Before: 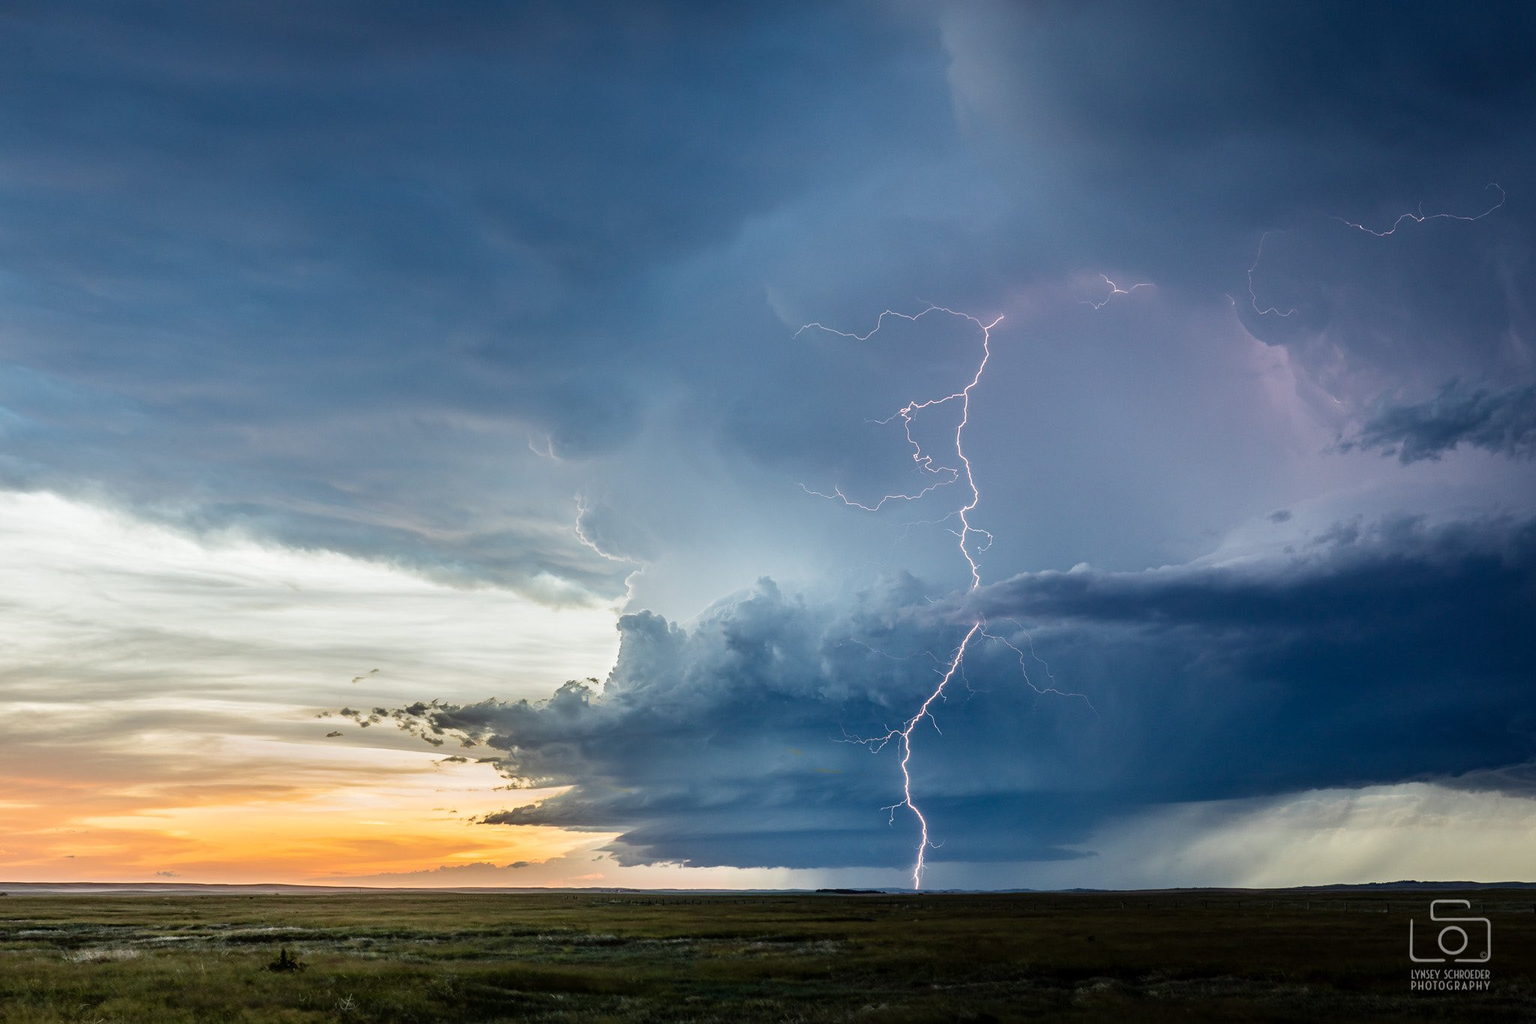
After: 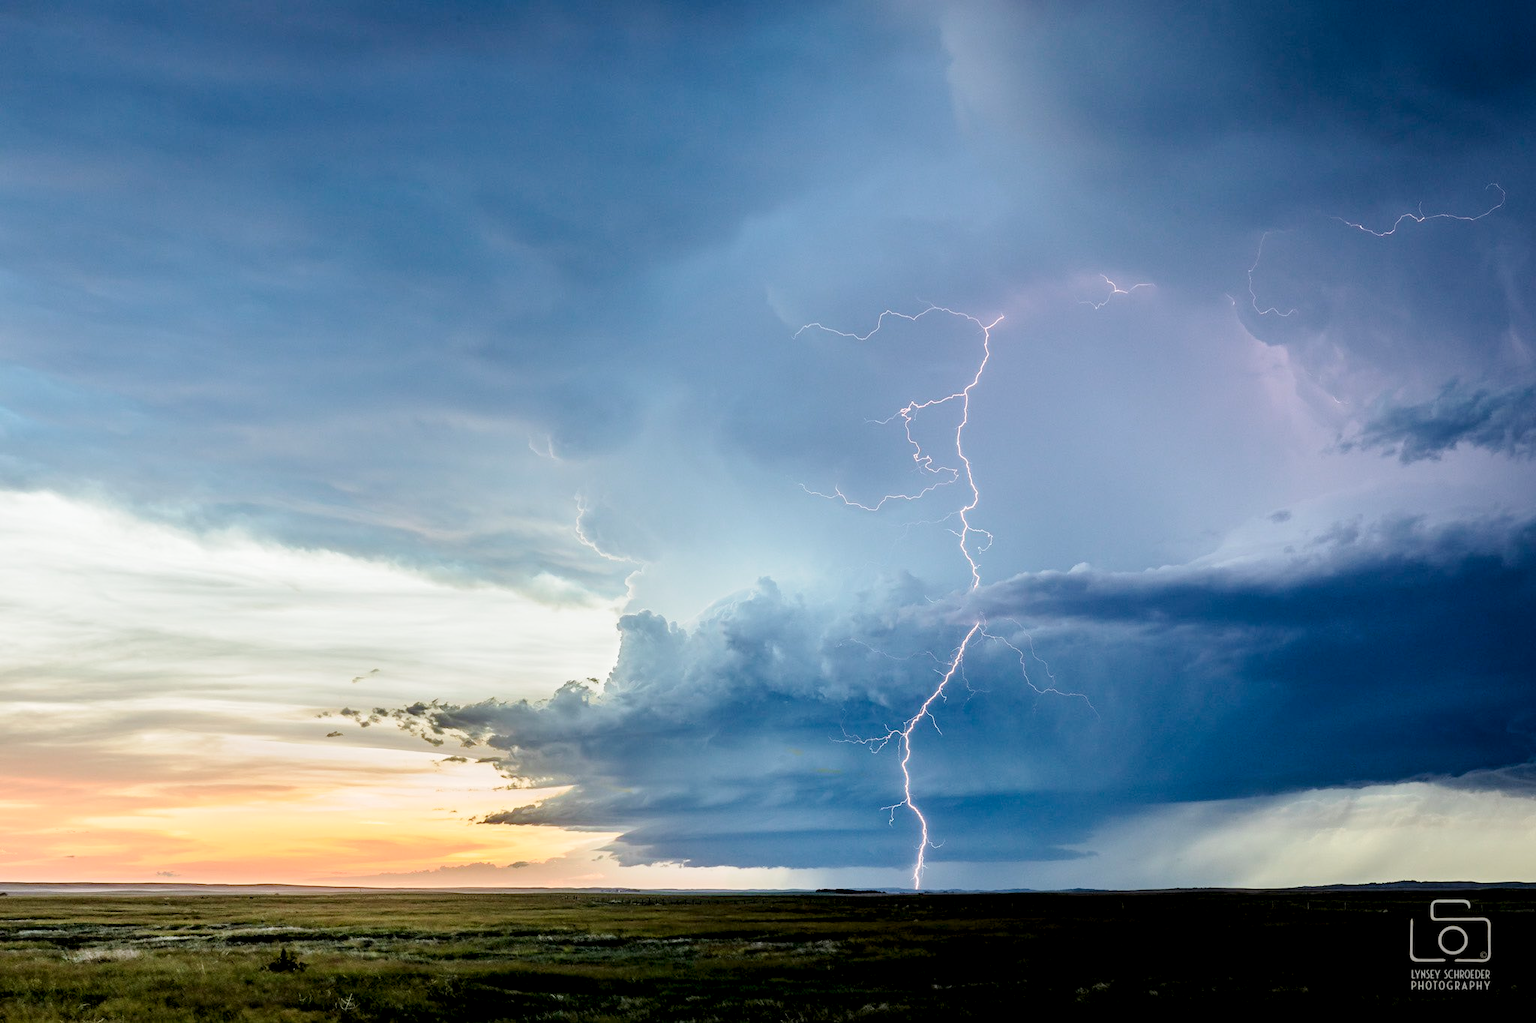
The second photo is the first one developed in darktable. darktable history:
tone curve: curves: ch0 [(0, 0) (0.003, 0.004) (0.011, 0.014) (0.025, 0.032) (0.044, 0.057) (0.069, 0.089) (0.1, 0.128) (0.136, 0.174) (0.177, 0.227) (0.224, 0.287) (0.277, 0.354) (0.335, 0.427) (0.399, 0.507) (0.468, 0.582) (0.543, 0.653) (0.623, 0.726) (0.709, 0.799) (0.801, 0.876) (0.898, 0.937) (1, 1)], preserve colors none
color look up table: target L [63.57, 44.64, 33.01, 100, 80.63, 72.18, 63.26, 57.58, 52.74, 42.89, 37.04, 26.14, 70.95, 58.83, 50.49, 49.39, 36.06, 24.56, 23.44, 6.72, 63.36, 47.93, 42.85, 26.97, 0 ×25], target a [-21.03, -33.5, -9.856, -0.001, 0.228, 7.3, 23.14, 20.84, 38.77, -0.298, 48.12, 14.33, -0.335, -0.337, 8.492, 47.72, 7.591, 25.12, 14.2, -0.001, -30.76, -22.08, -2.626, -0.412, 0 ×25], target b [54.29, 30.59, 24.91, 0.013, 1.237, 71.01, 60.18, 15.71, 47.59, 0.891, 20.97, 15.27, -0.908, -0.993, -28.13, -18.05, -46.19, -21.41, -50.02, 0.006, -1.126, -28.87, -25.1, -0.946, 0 ×25], num patches 24
